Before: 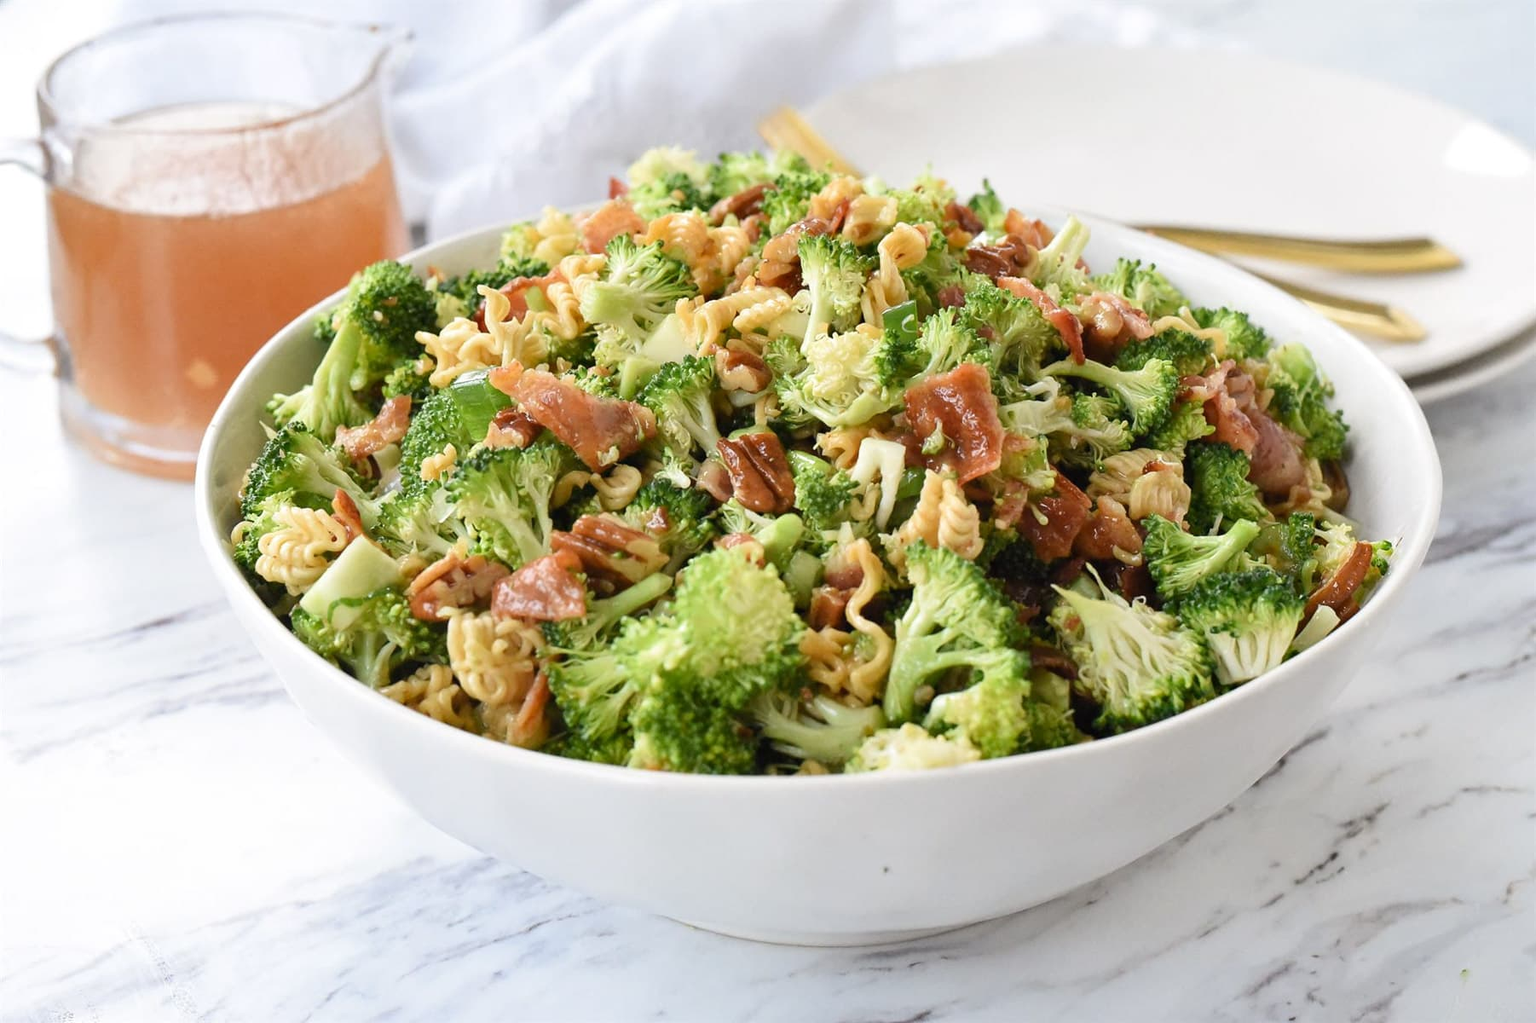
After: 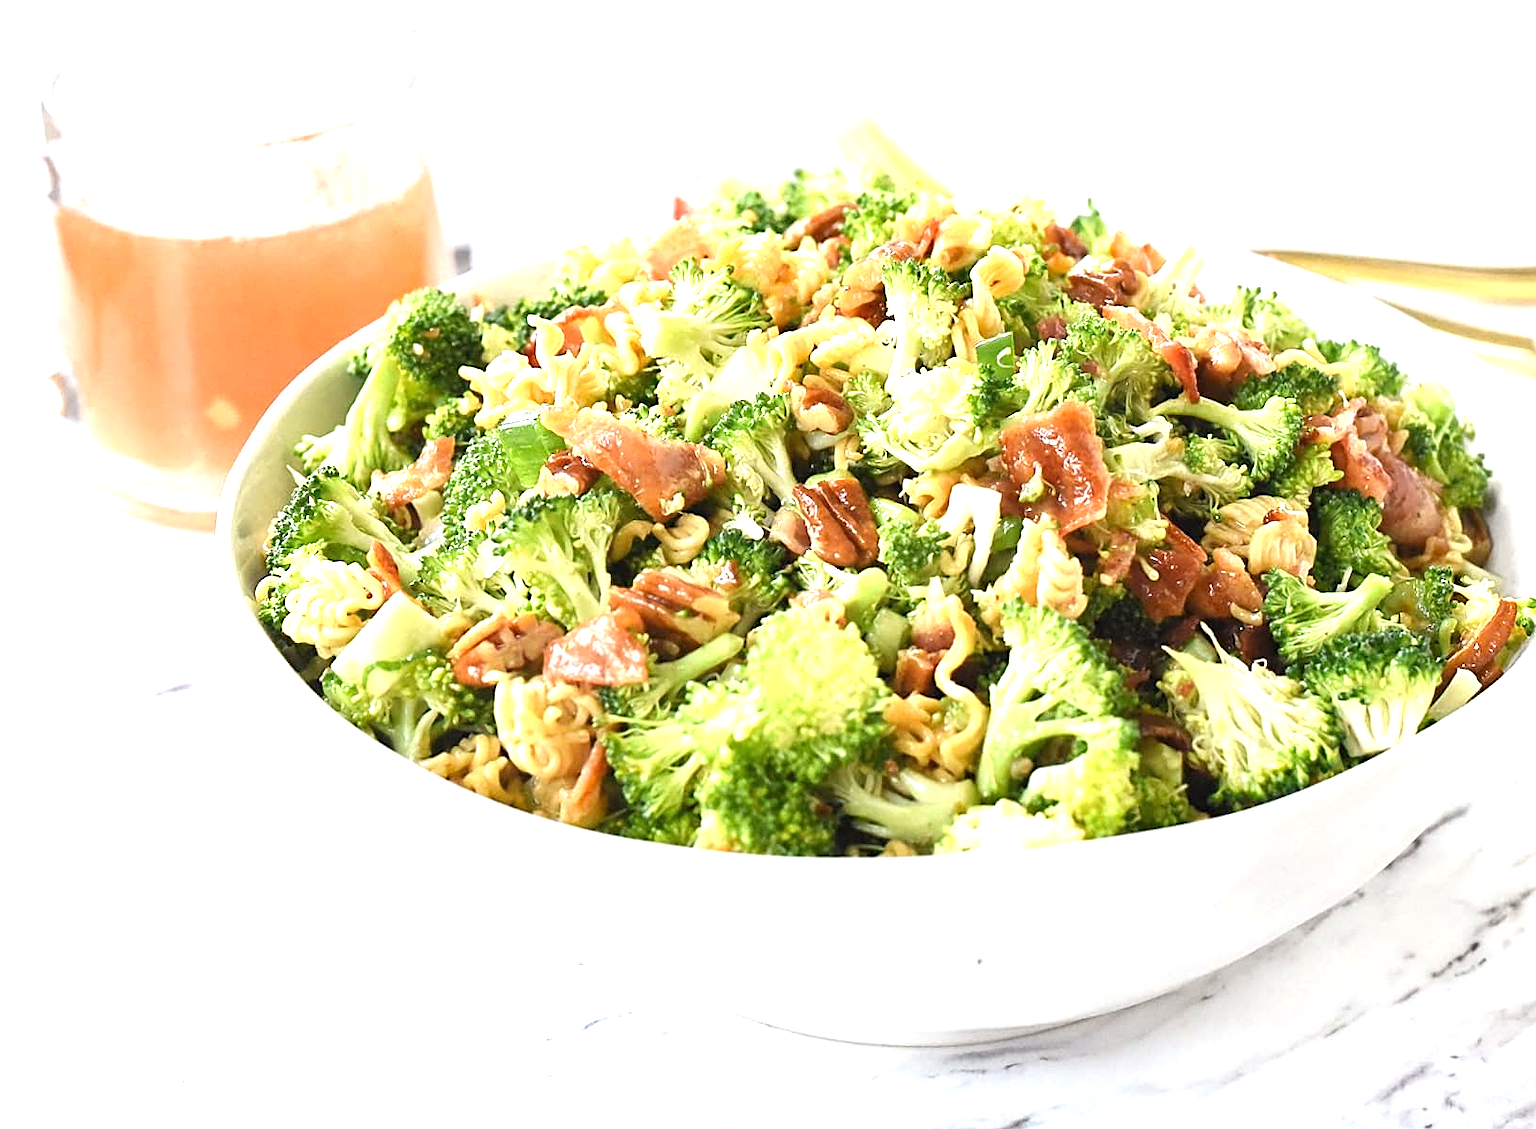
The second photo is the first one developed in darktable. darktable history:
crop: right 9.519%, bottom 0.02%
sharpen: on, module defaults
exposure: black level correction 0, exposure 1.097 EV, compensate highlight preservation false
